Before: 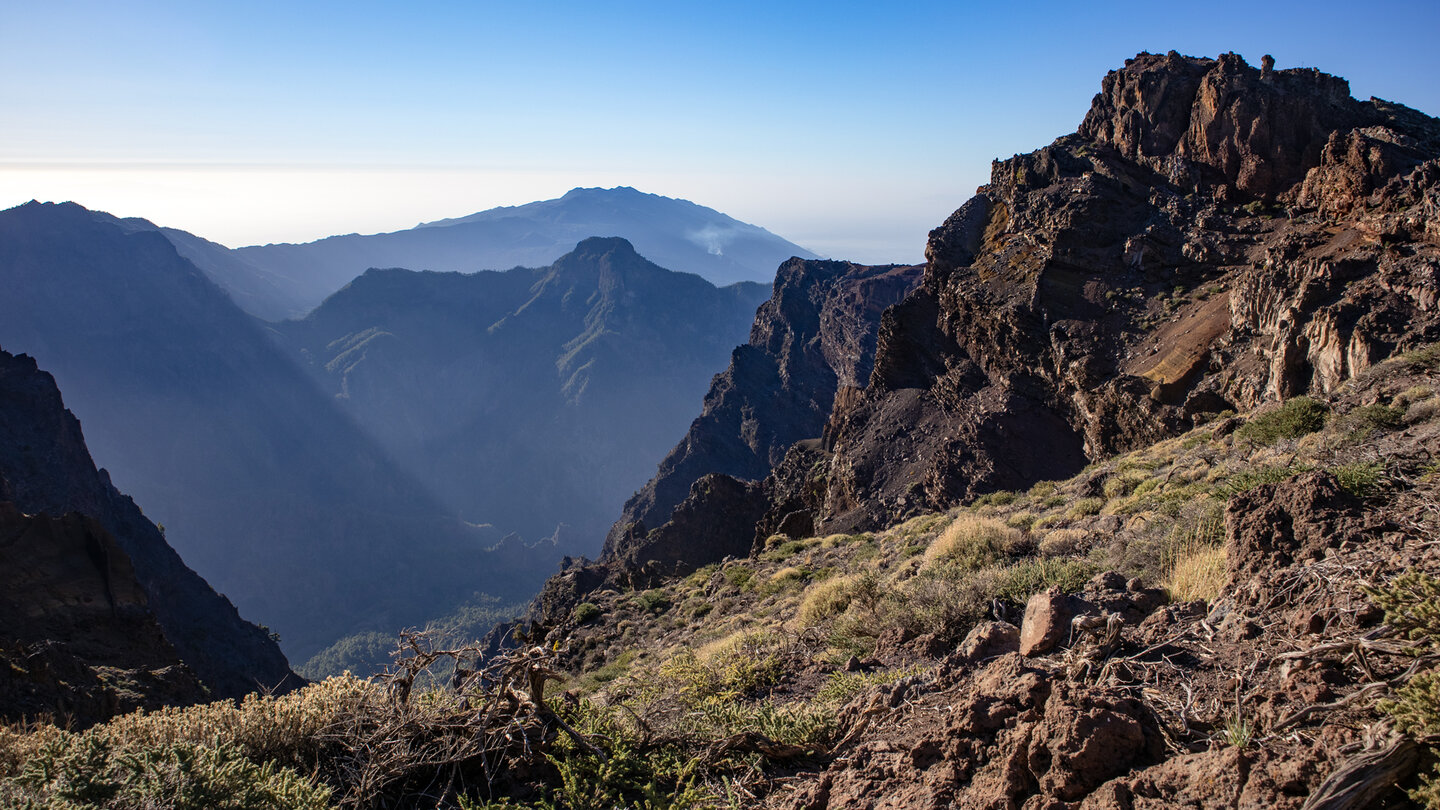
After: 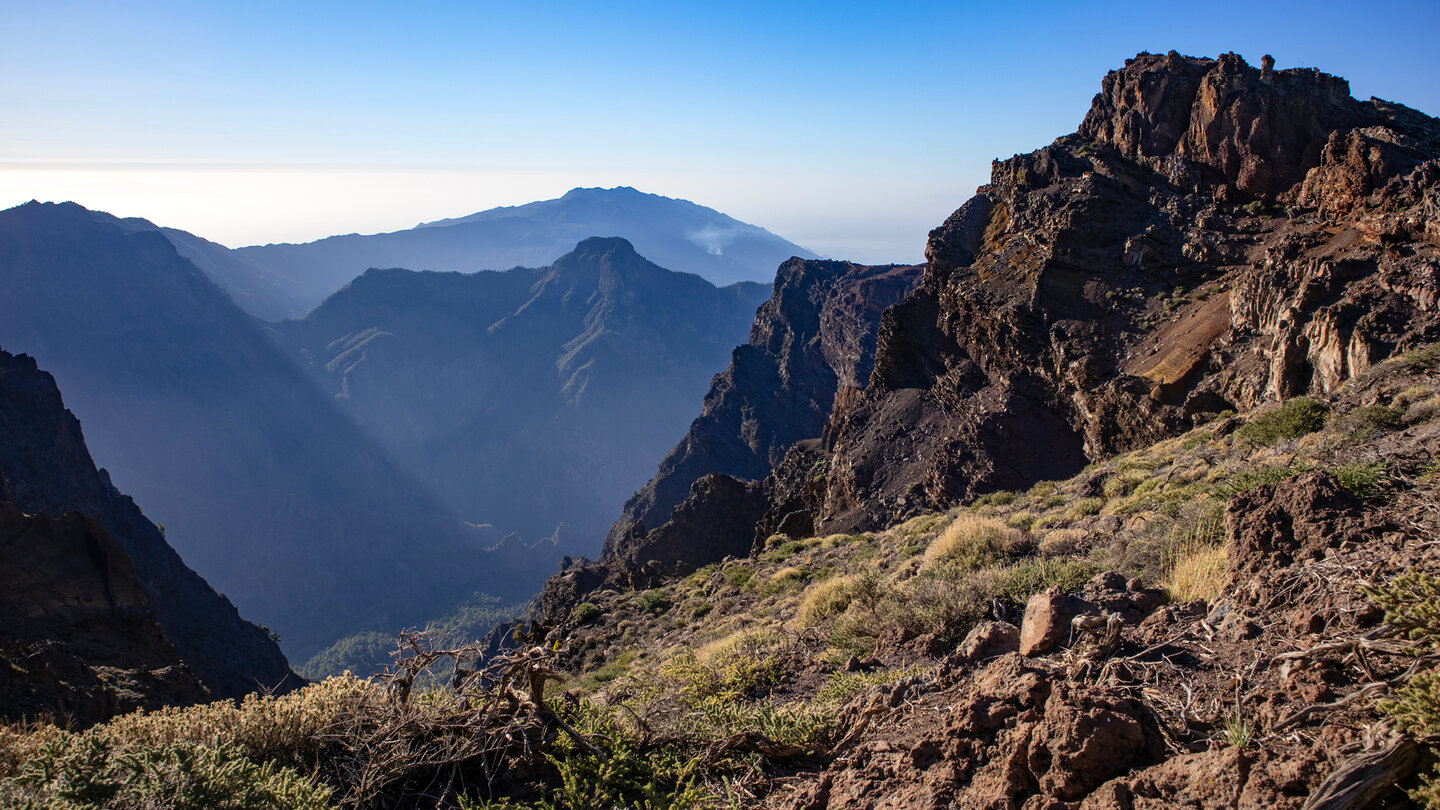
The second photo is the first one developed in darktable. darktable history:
color correction: highlights b* -0.007, saturation 1.1
